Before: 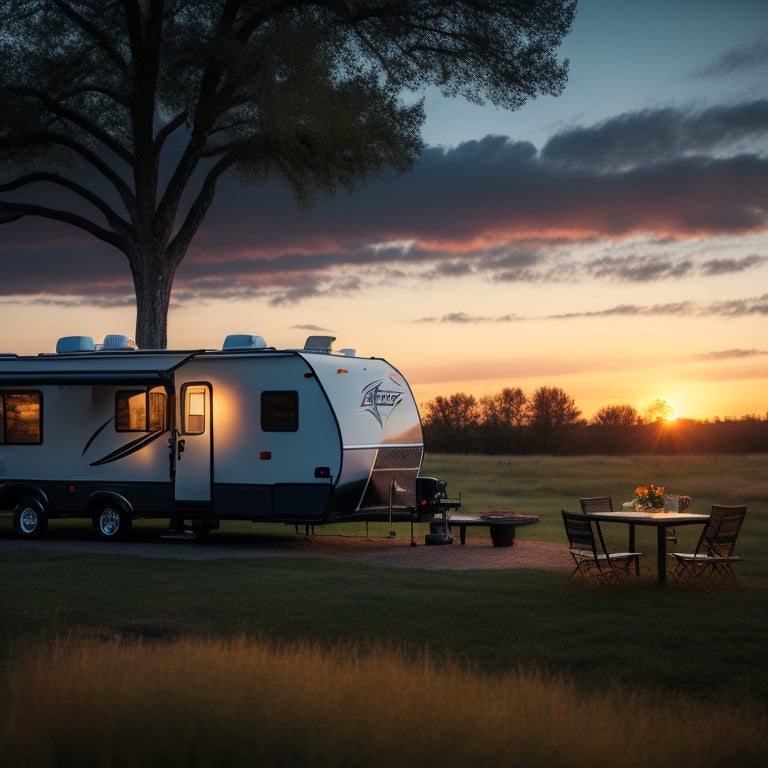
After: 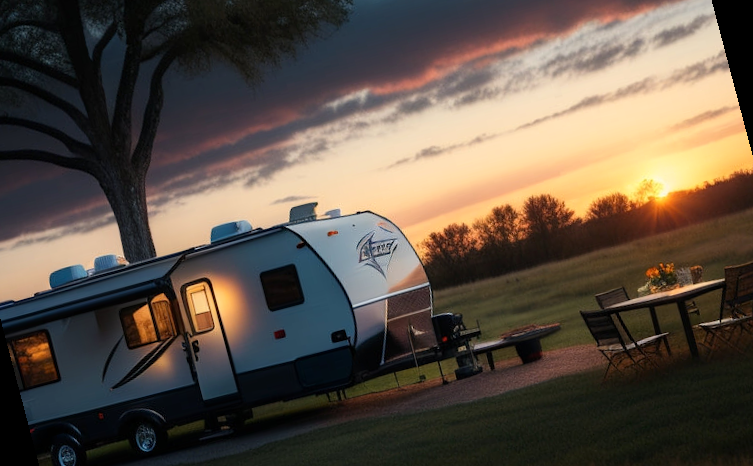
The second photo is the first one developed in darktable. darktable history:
contrast brightness saturation: contrast 0.08, saturation 0.02
rotate and perspective: rotation -14.8°, crop left 0.1, crop right 0.903, crop top 0.25, crop bottom 0.748
